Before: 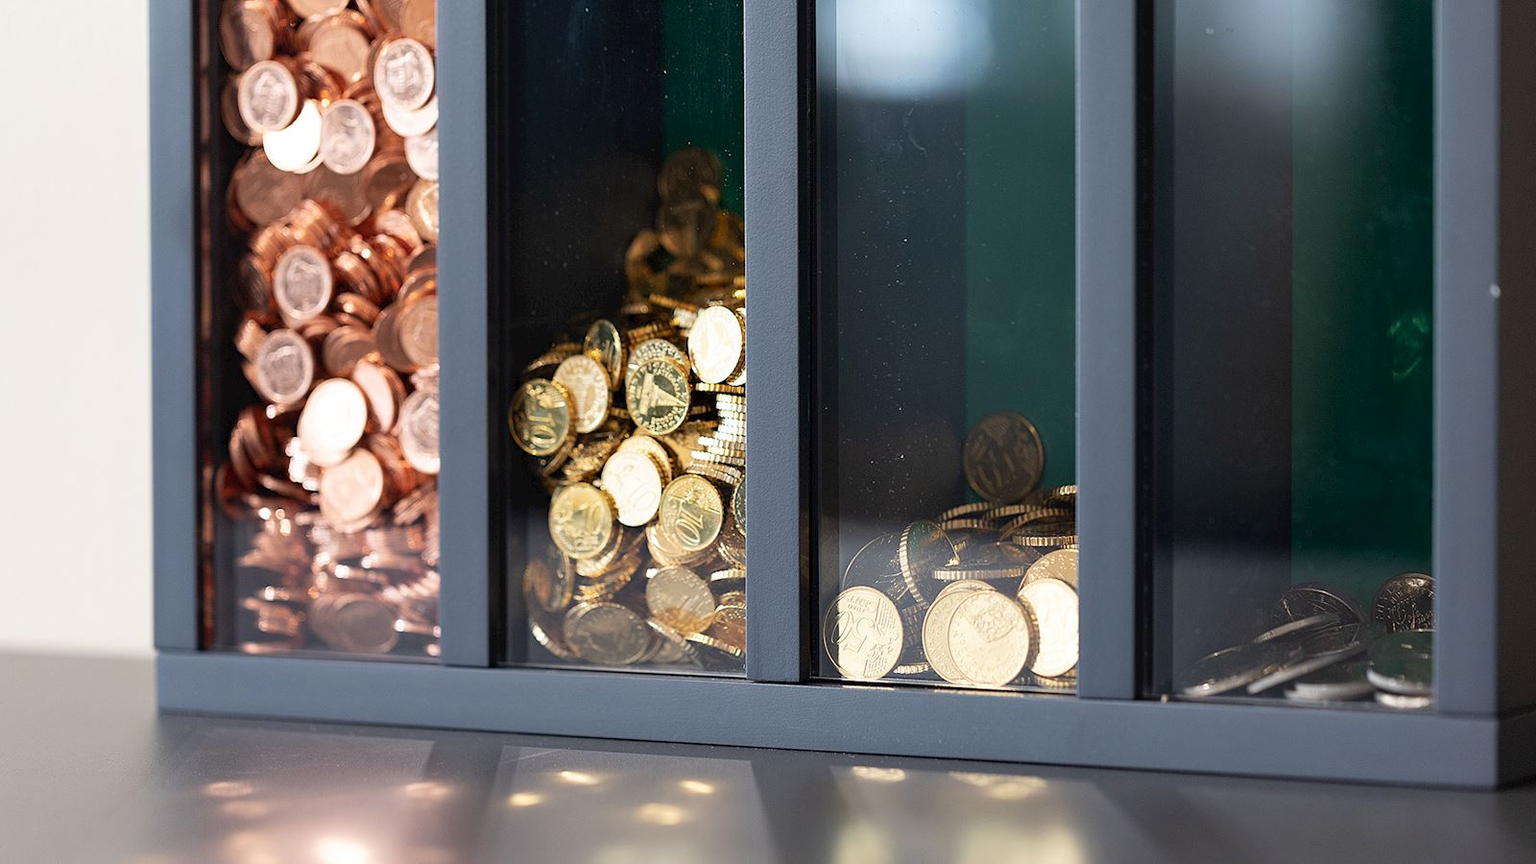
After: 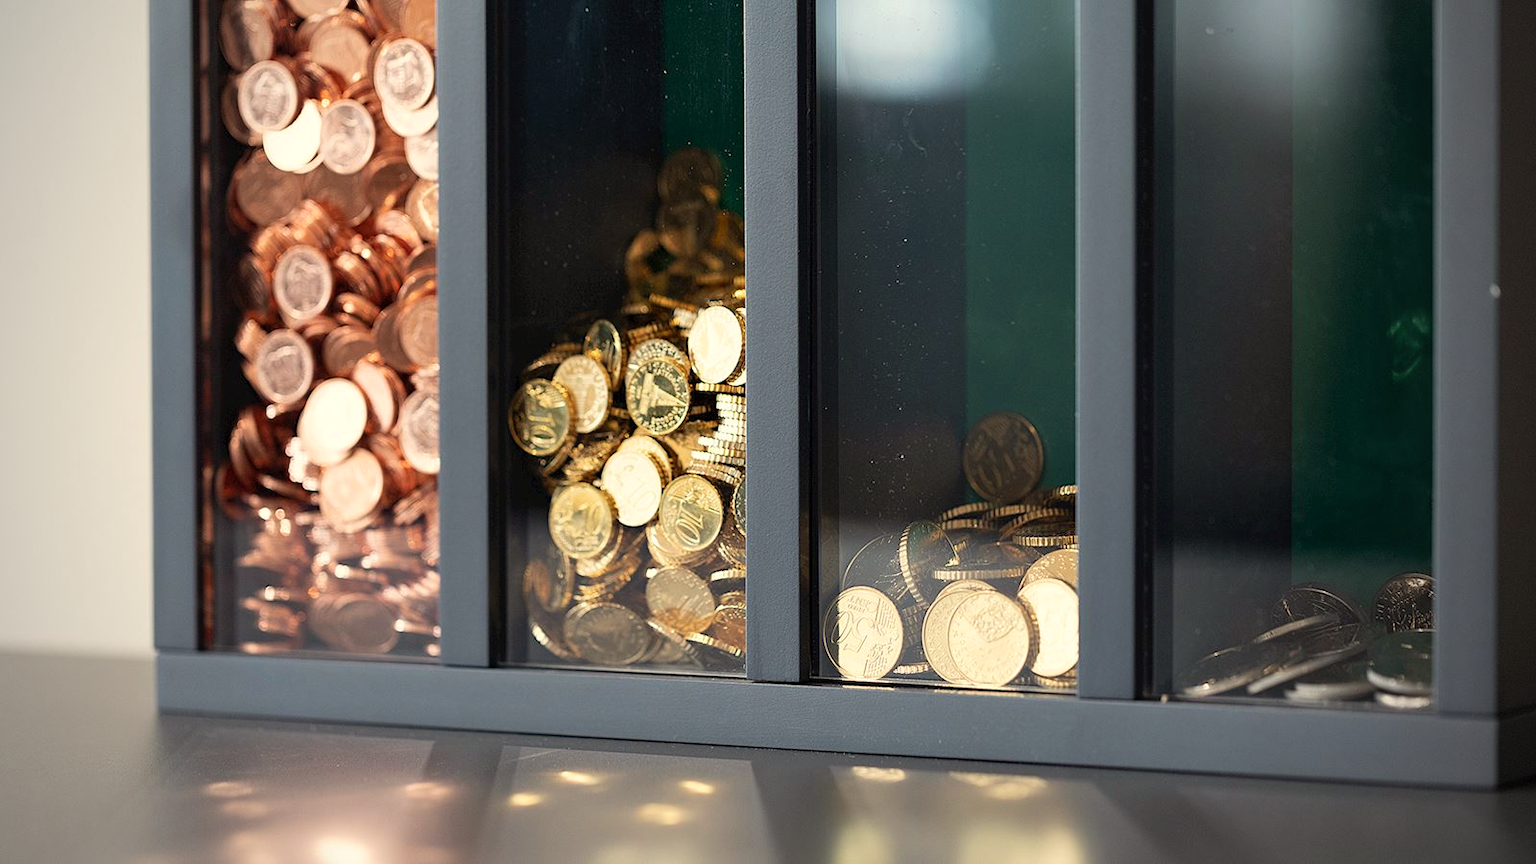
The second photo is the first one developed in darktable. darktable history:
vignetting: fall-off start 71.74%
white balance: red 1.029, blue 0.92
